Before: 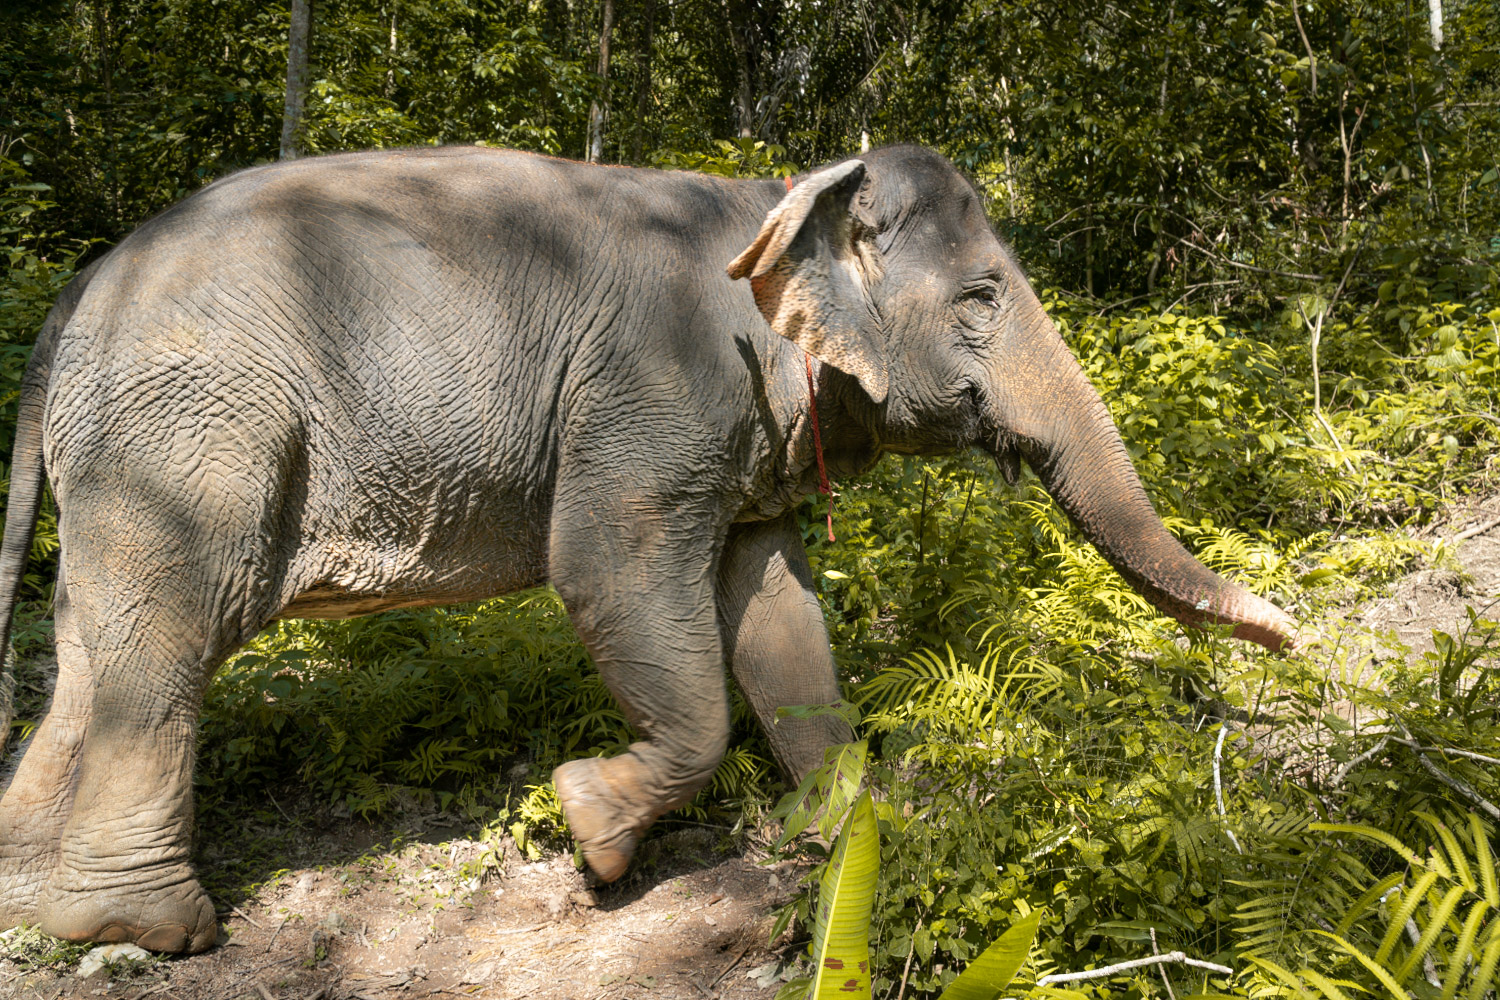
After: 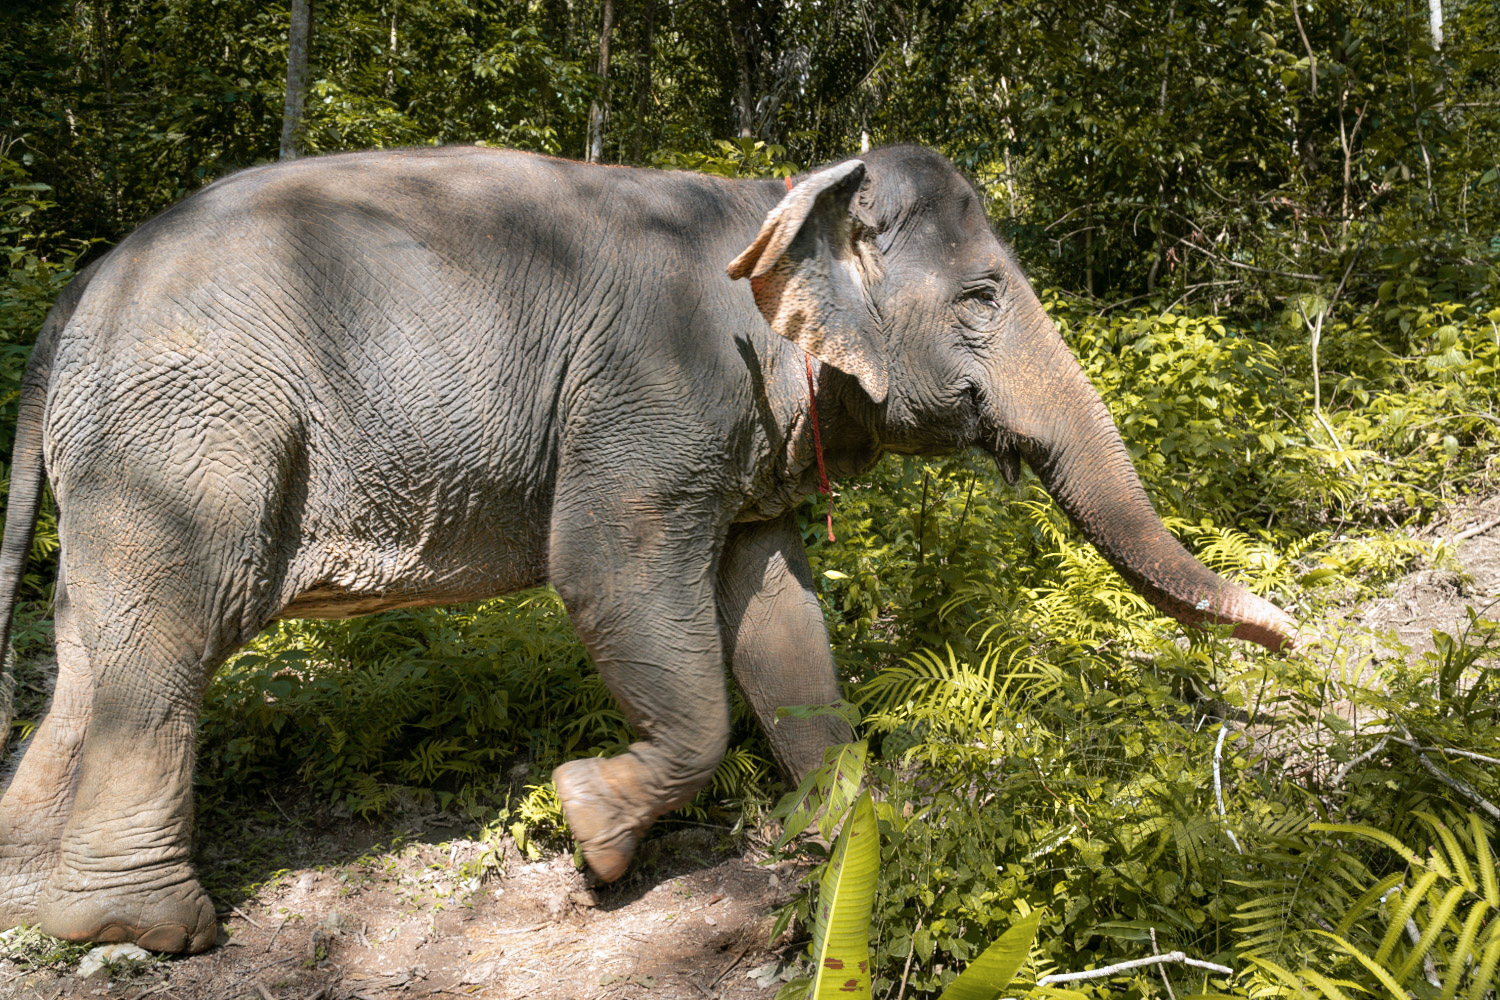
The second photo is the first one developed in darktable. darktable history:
color correction: highlights a* -0.14, highlights b* -5.95, shadows a* -0.133, shadows b* -0.116
